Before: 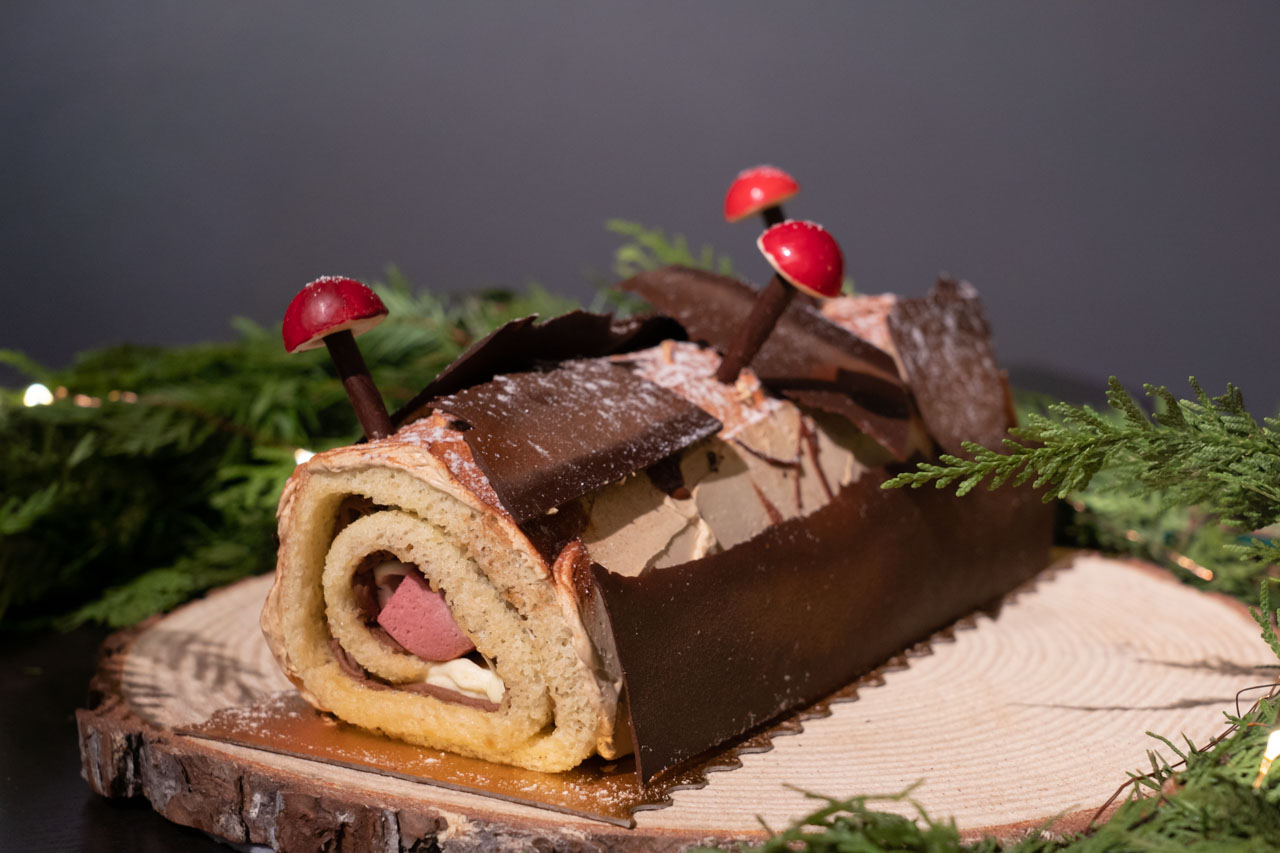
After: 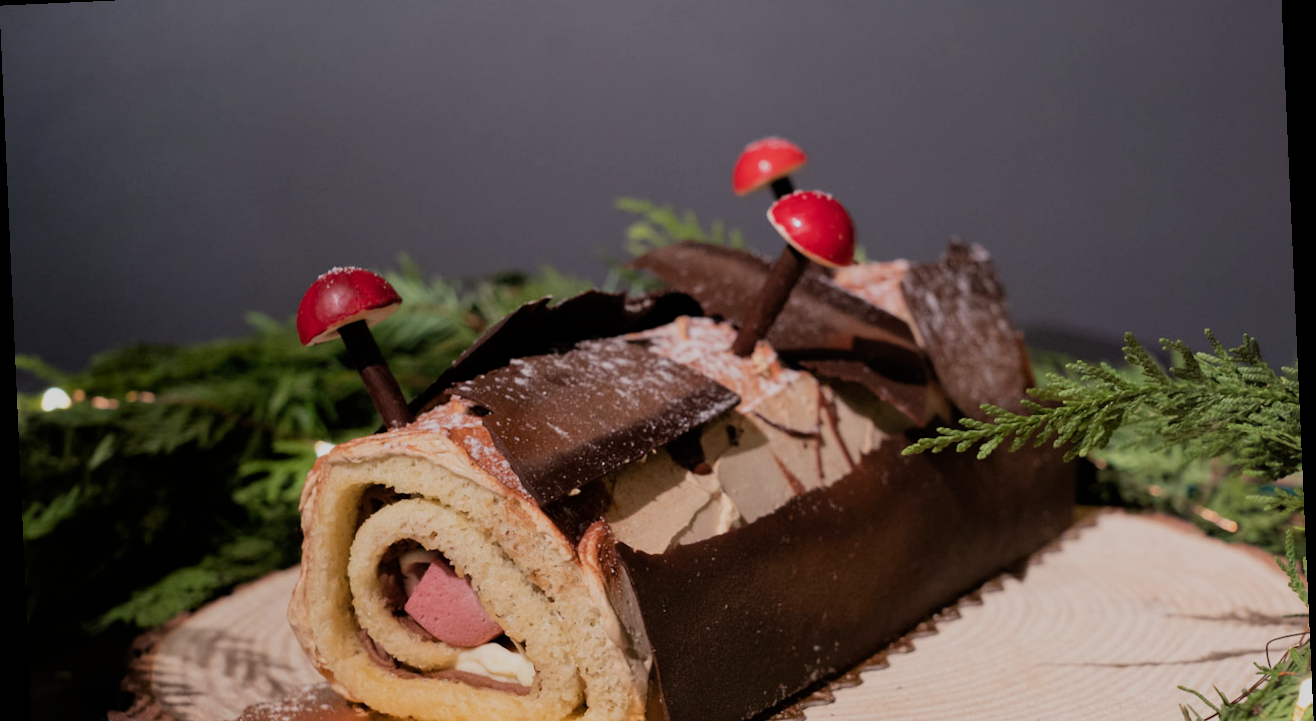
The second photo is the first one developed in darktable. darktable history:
filmic rgb: black relative exposure -7.65 EV, white relative exposure 4.56 EV, hardness 3.61
rotate and perspective: rotation -2.56°, automatic cropping off
crop and rotate: top 5.667%, bottom 14.937%
